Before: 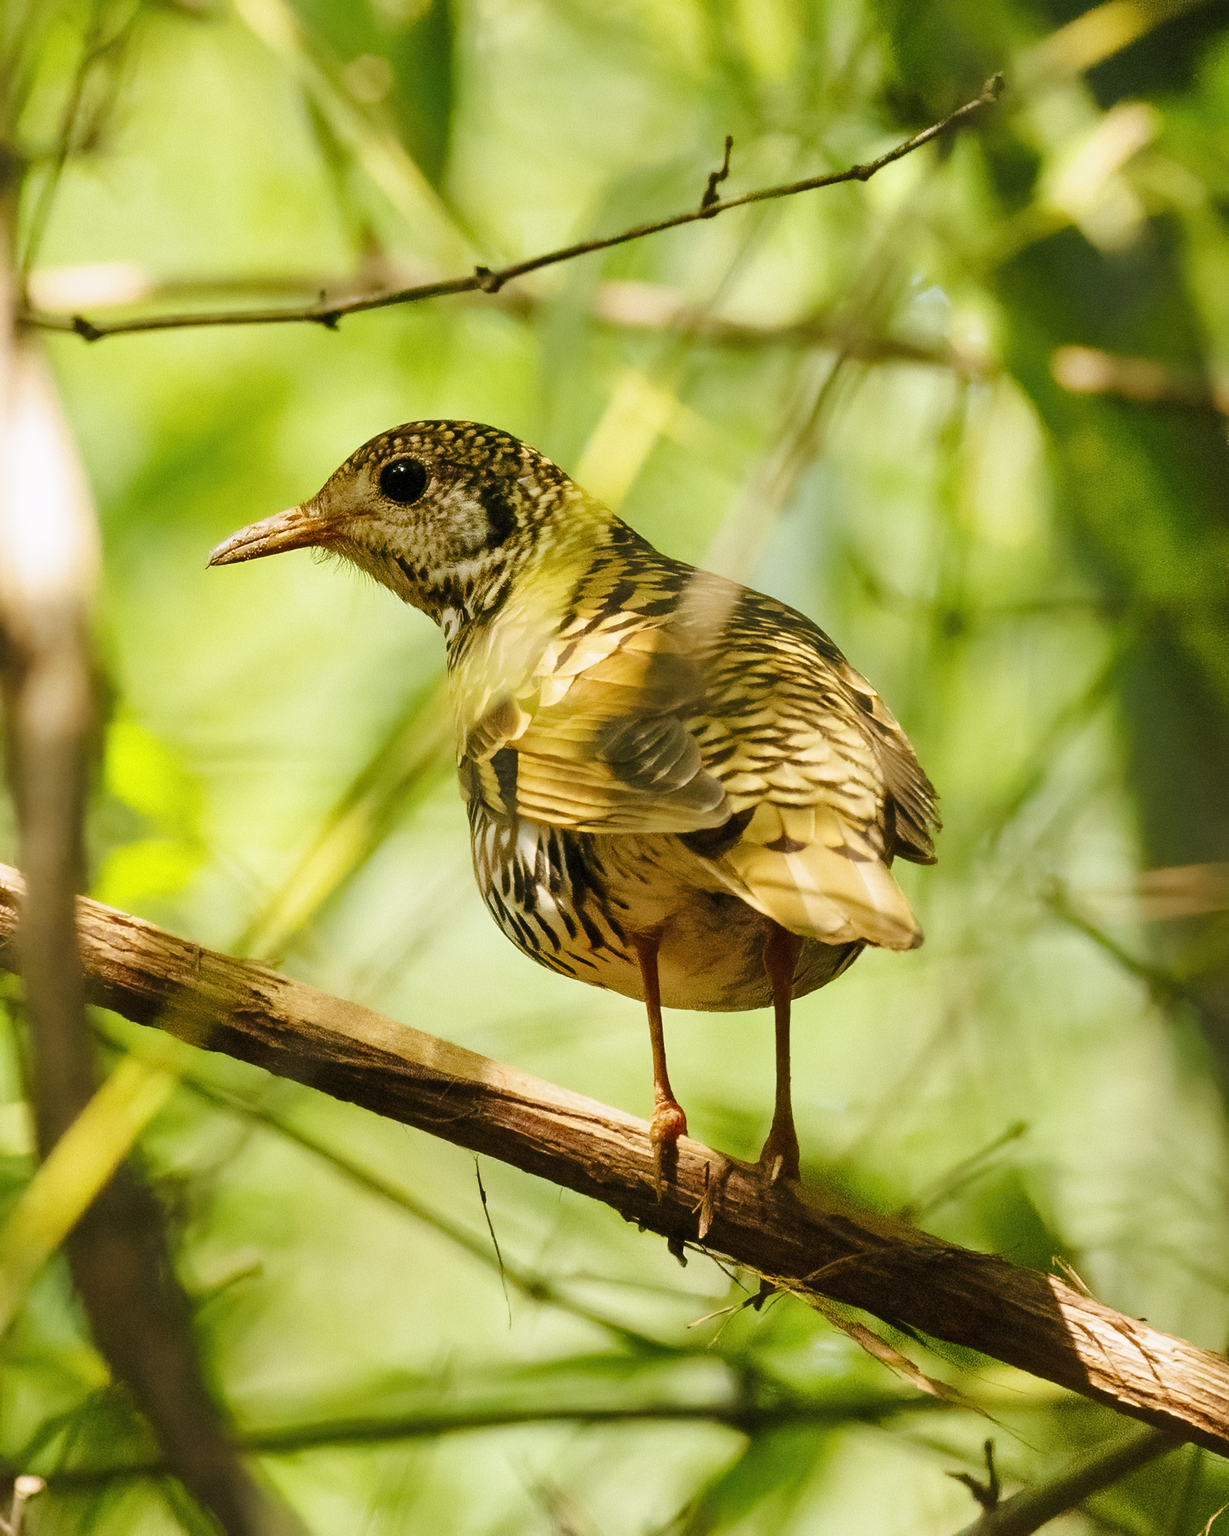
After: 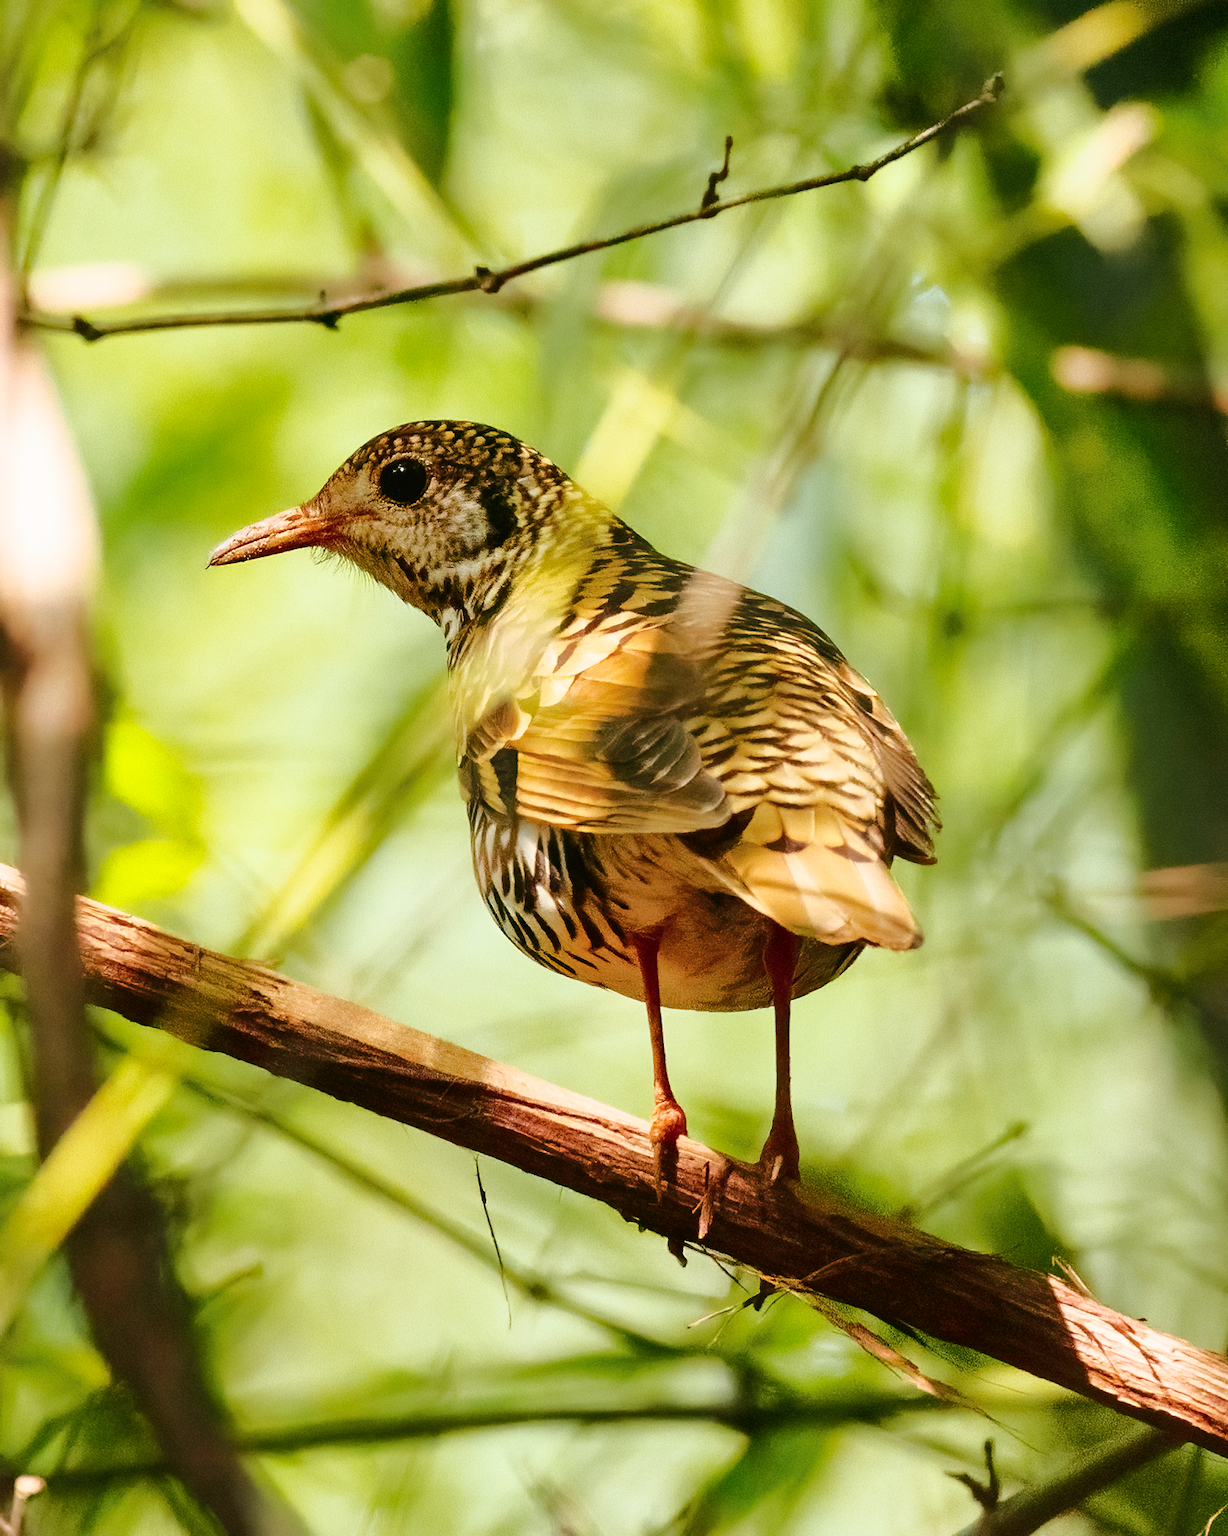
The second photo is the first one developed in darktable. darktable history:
tone curve: curves: ch0 [(0, 0.021) (0.059, 0.053) (0.212, 0.18) (0.337, 0.304) (0.495, 0.505) (0.725, 0.731) (0.89, 0.919) (1, 1)]; ch1 [(0, 0) (0.094, 0.081) (0.285, 0.299) (0.413, 0.43) (0.479, 0.475) (0.54, 0.55) (0.615, 0.65) (0.683, 0.688) (1, 1)]; ch2 [(0, 0) (0.257, 0.217) (0.434, 0.434) (0.498, 0.507) (0.599, 0.578) (1, 1)], color space Lab, independent channels, preserve colors none
